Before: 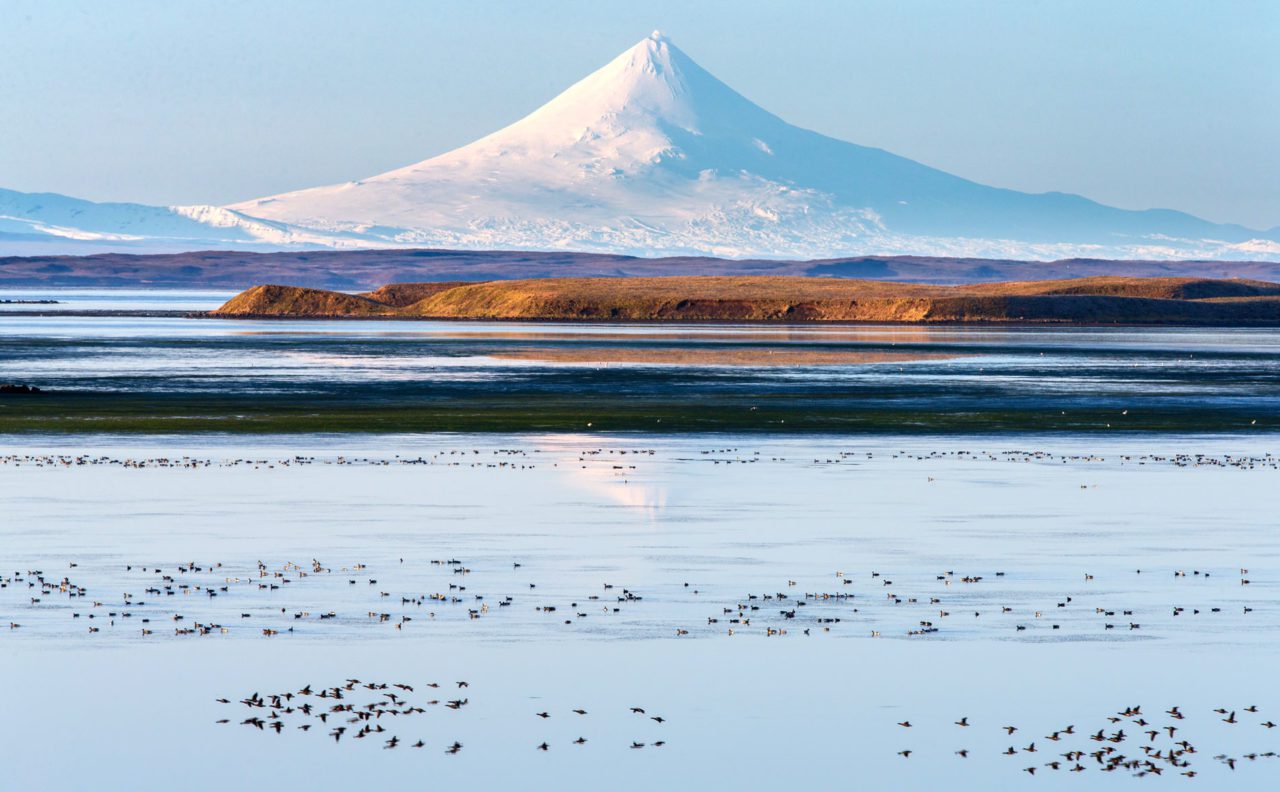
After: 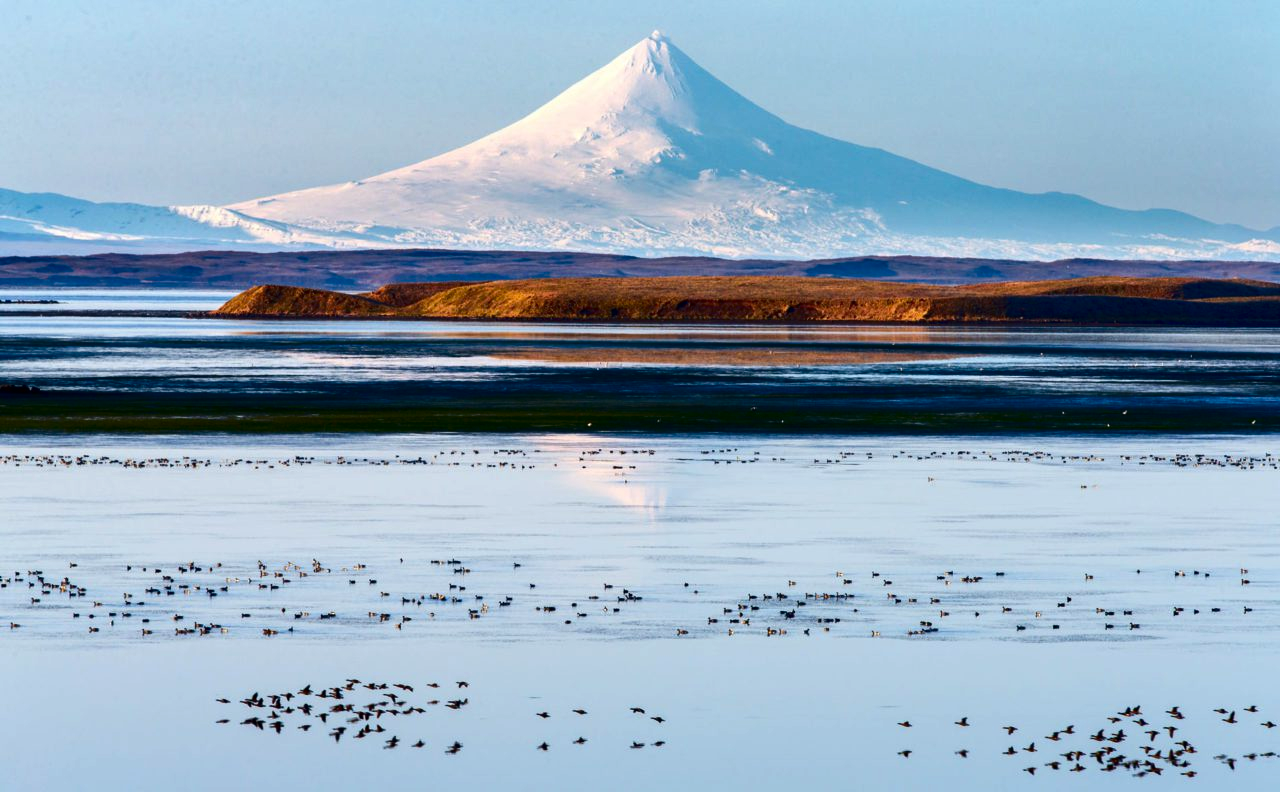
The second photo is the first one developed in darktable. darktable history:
contrast brightness saturation: contrast 0.132, brightness -0.224, saturation 0.144
